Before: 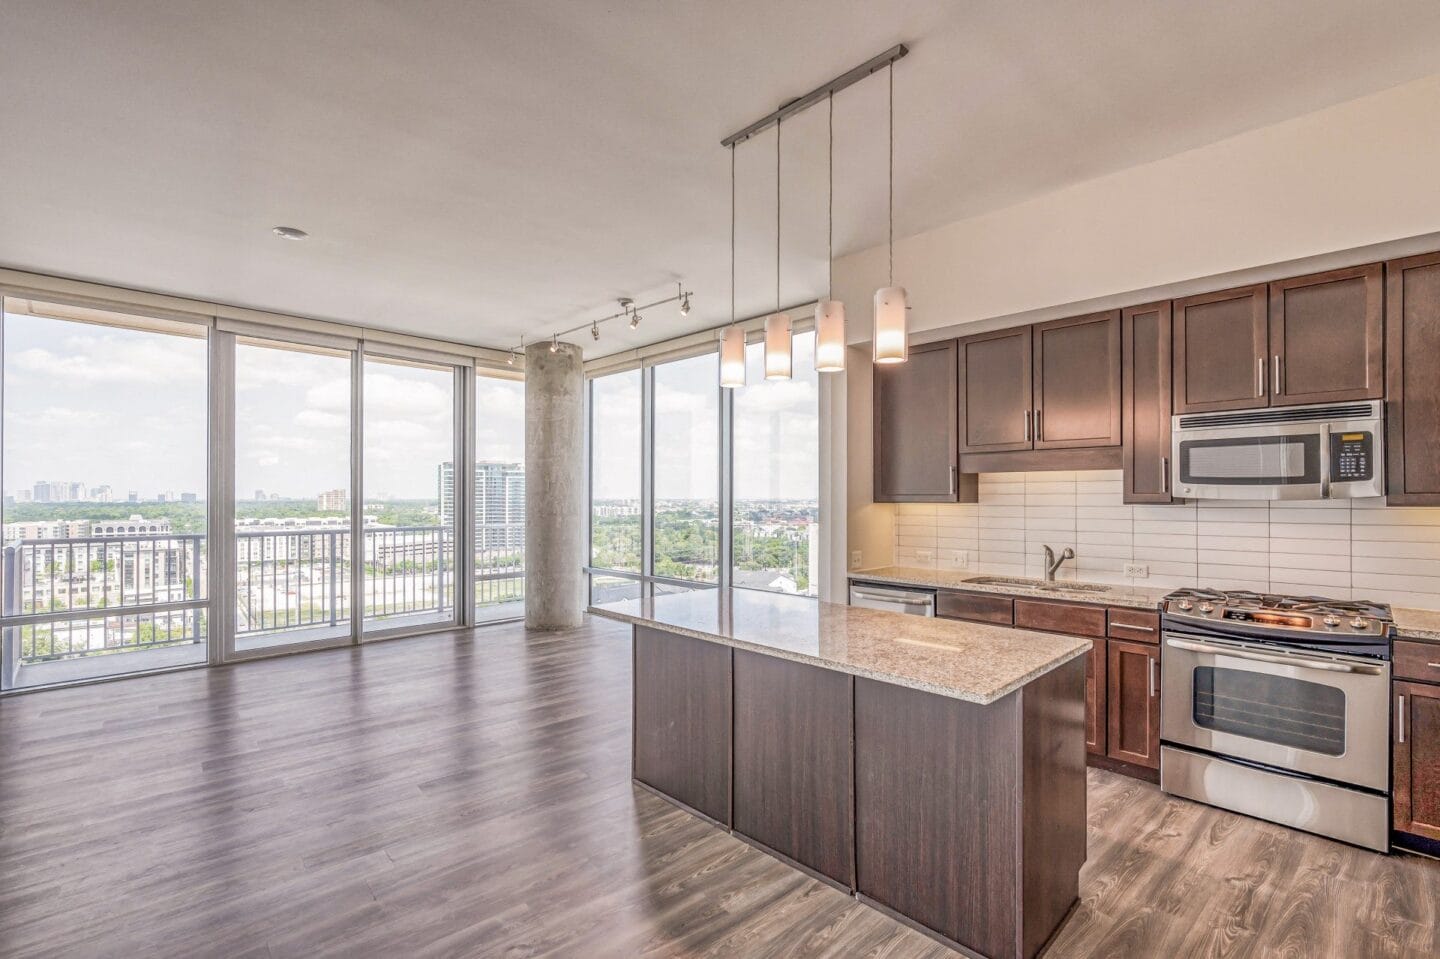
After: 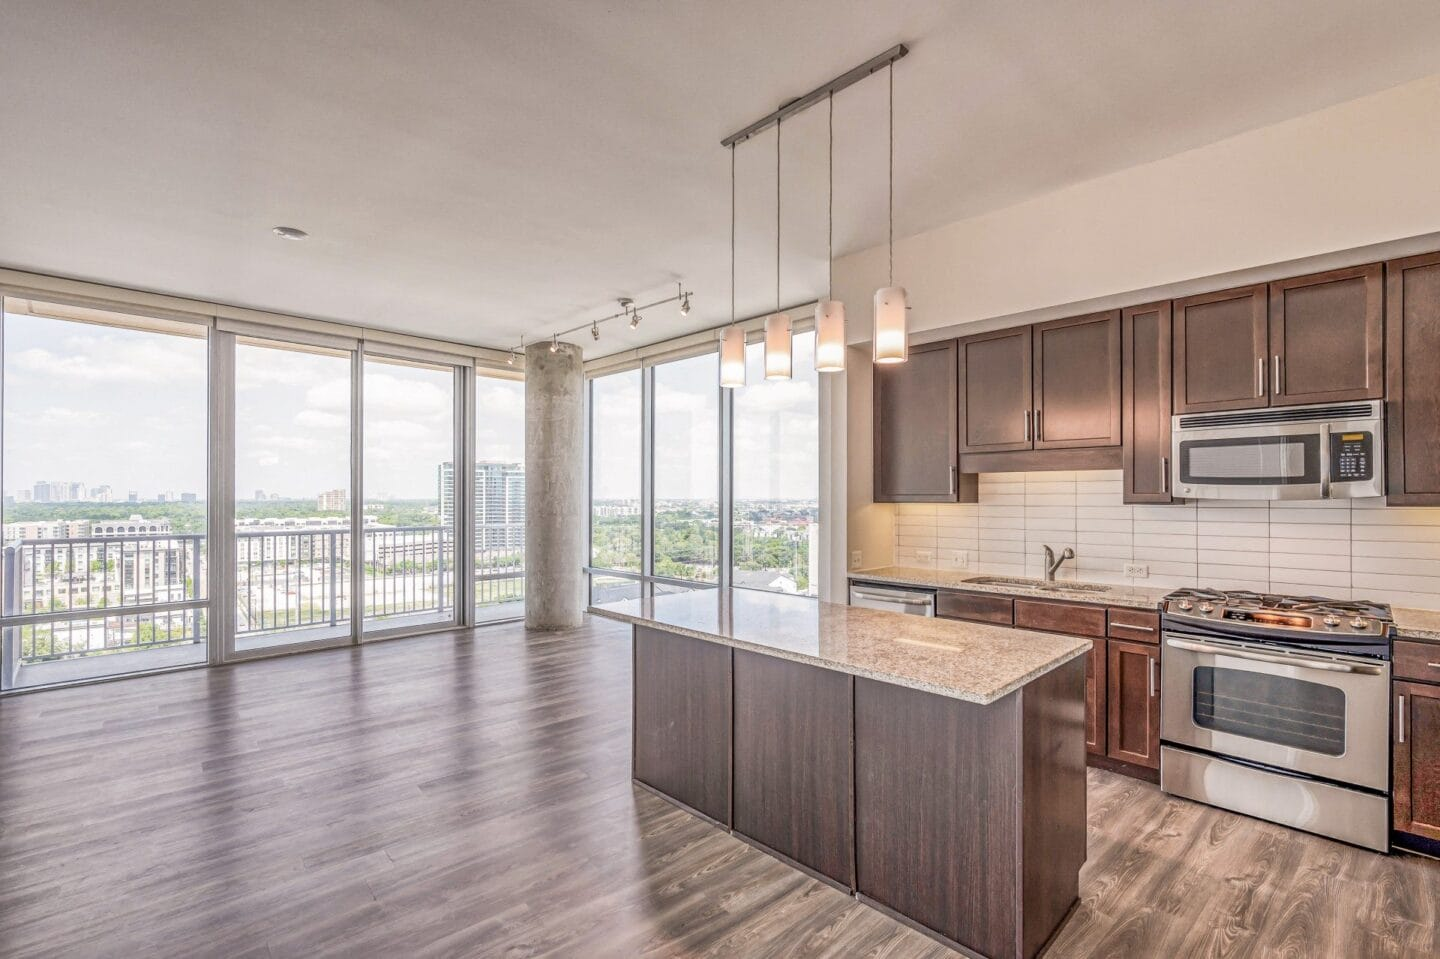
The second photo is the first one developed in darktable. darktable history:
contrast brightness saturation: contrast 0.072
